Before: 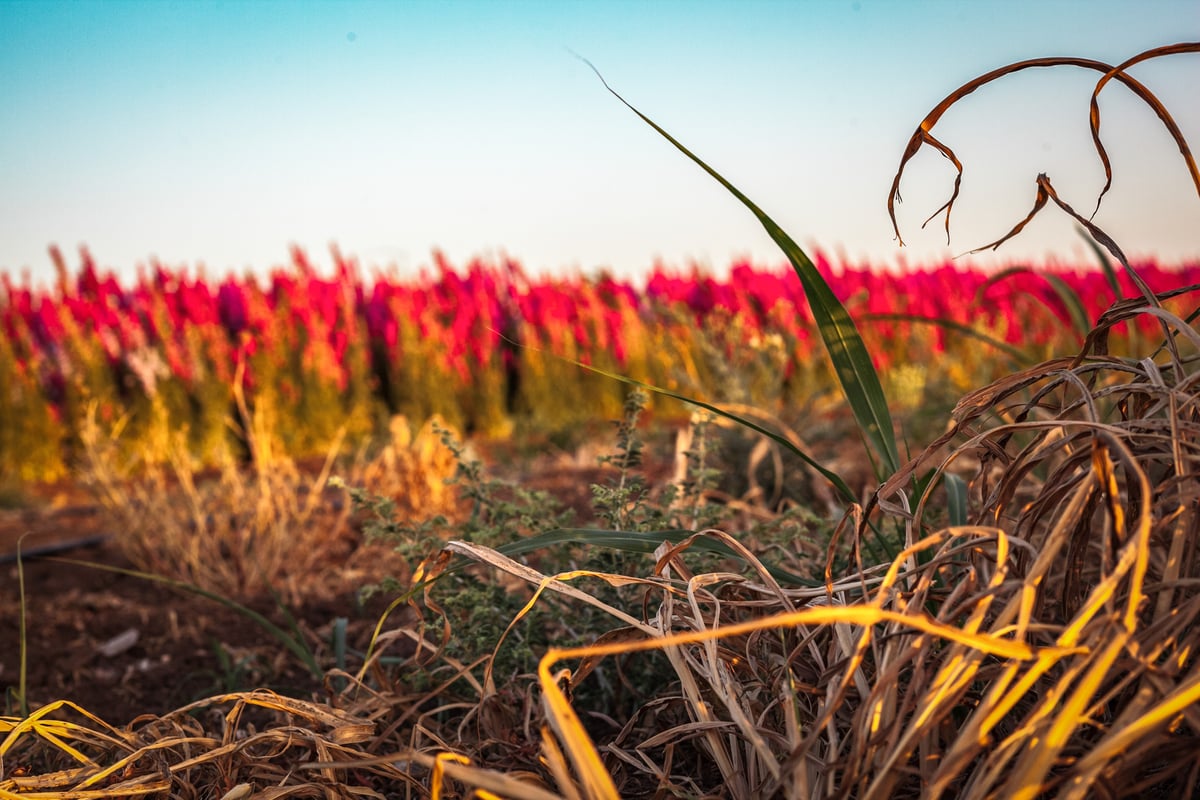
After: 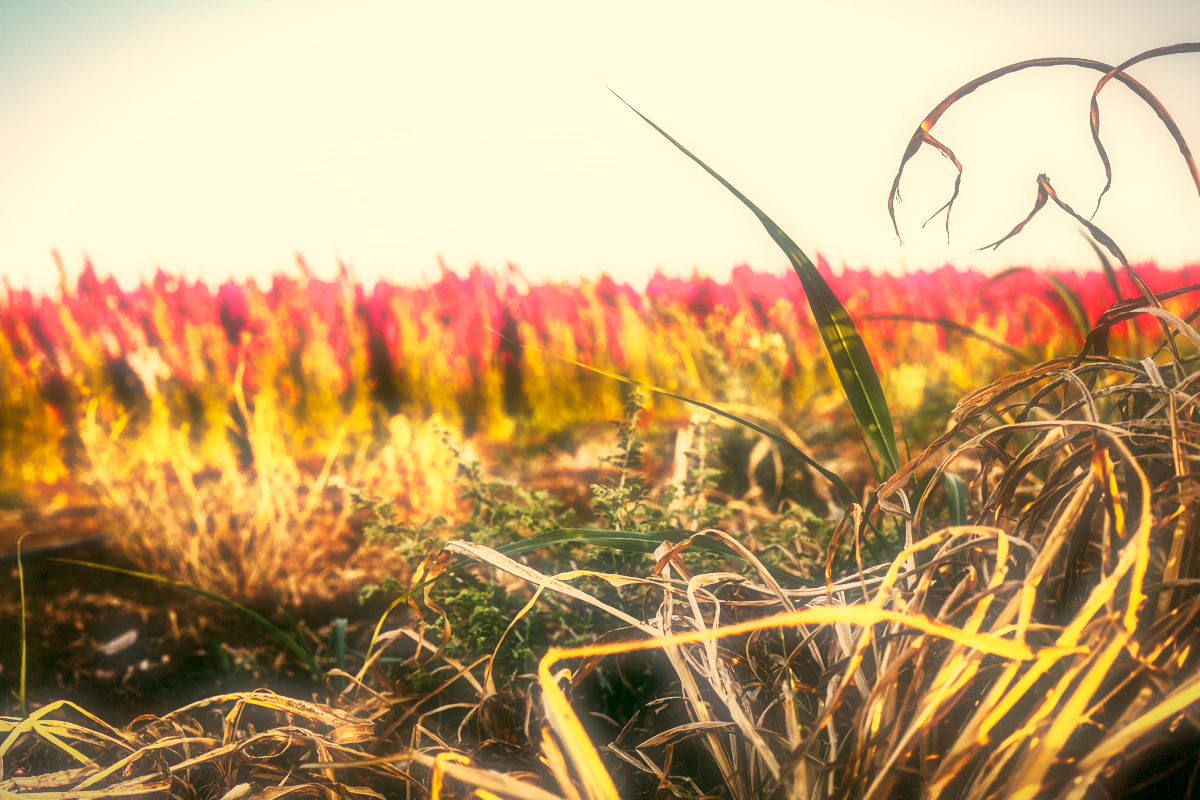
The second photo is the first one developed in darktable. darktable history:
soften: size 60.24%, saturation 65.46%, brightness 0.506 EV, mix 25.7%
tone equalizer: -8 EV -0.417 EV, -7 EV -0.389 EV, -6 EV -0.333 EV, -5 EV -0.222 EV, -3 EV 0.222 EV, -2 EV 0.333 EV, -1 EV 0.389 EV, +0 EV 0.417 EV, edges refinement/feathering 500, mask exposure compensation -1.57 EV, preserve details no
base curve: curves: ch0 [(0, 0) (0.007, 0.004) (0.027, 0.03) (0.046, 0.07) (0.207, 0.54) (0.442, 0.872) (0.673, 0.972) (1, 1)], preserve colors none
color correction: highlights a* 5.3, highlights b* 24.26, shadows a* -15.58, shadows b* 4.02
vignetting: fall-off start 100%, brightness -0.406, saturation -0.3, width/height ratio 1.324, dithering 8-bit output, unbound false
